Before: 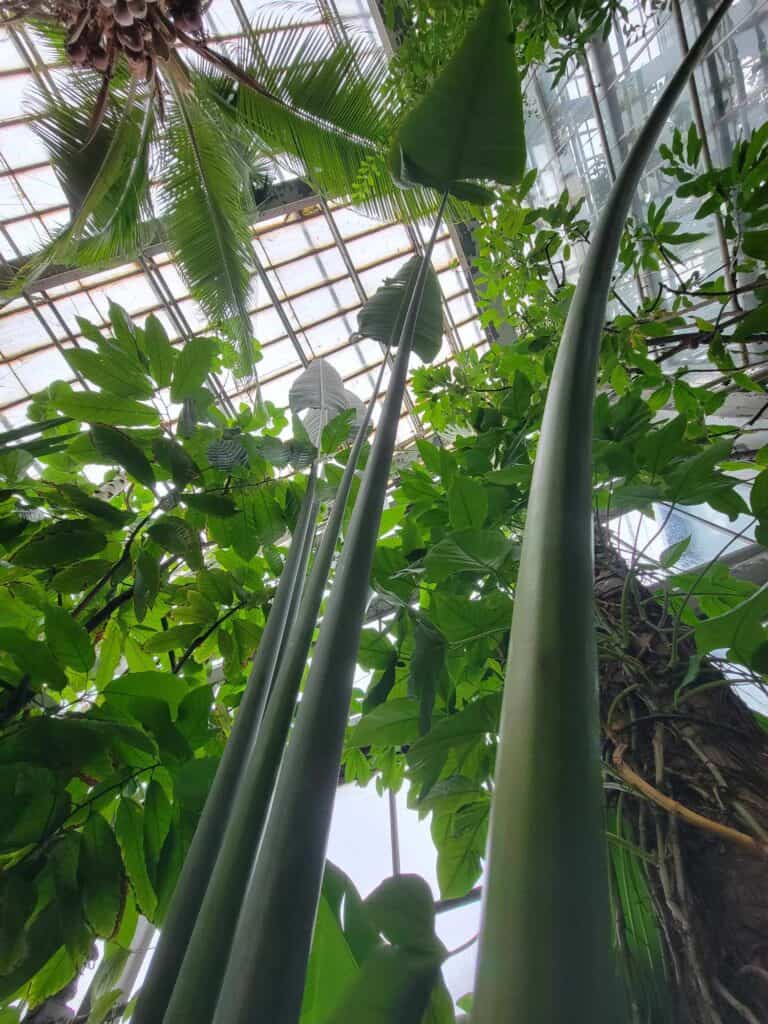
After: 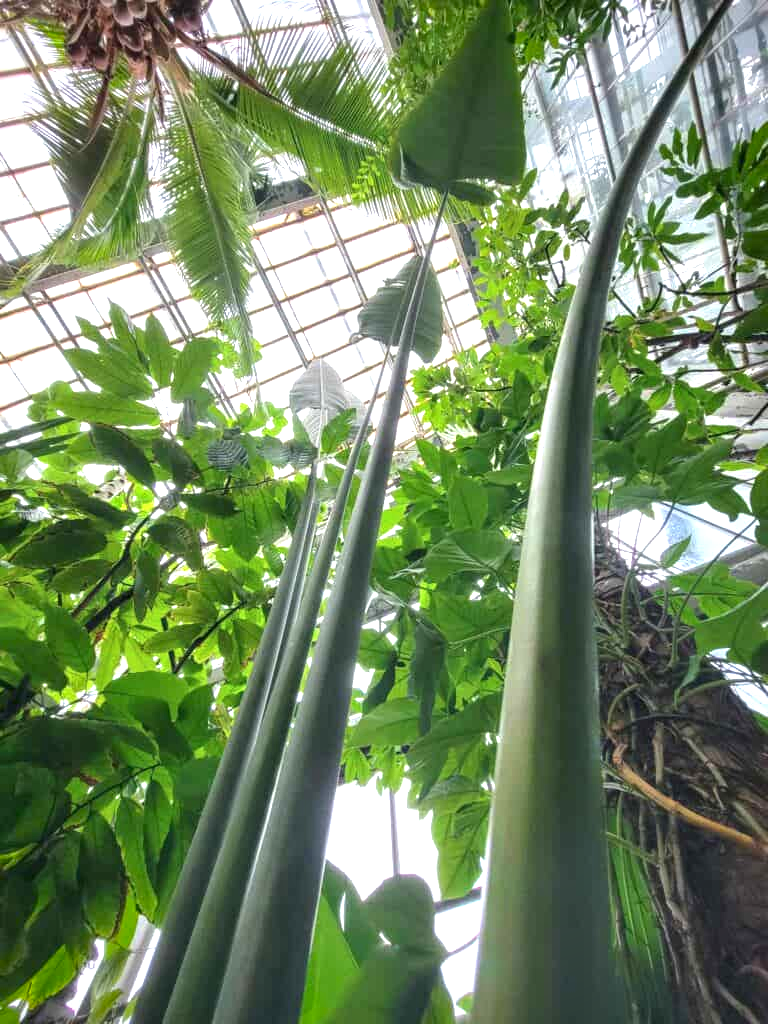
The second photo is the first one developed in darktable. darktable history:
vignetting: saturation 0.375
local contrast: on, module defaults
exposure: exposure 1 EV, compensate exposure bias true, compensate highlight preservation false
